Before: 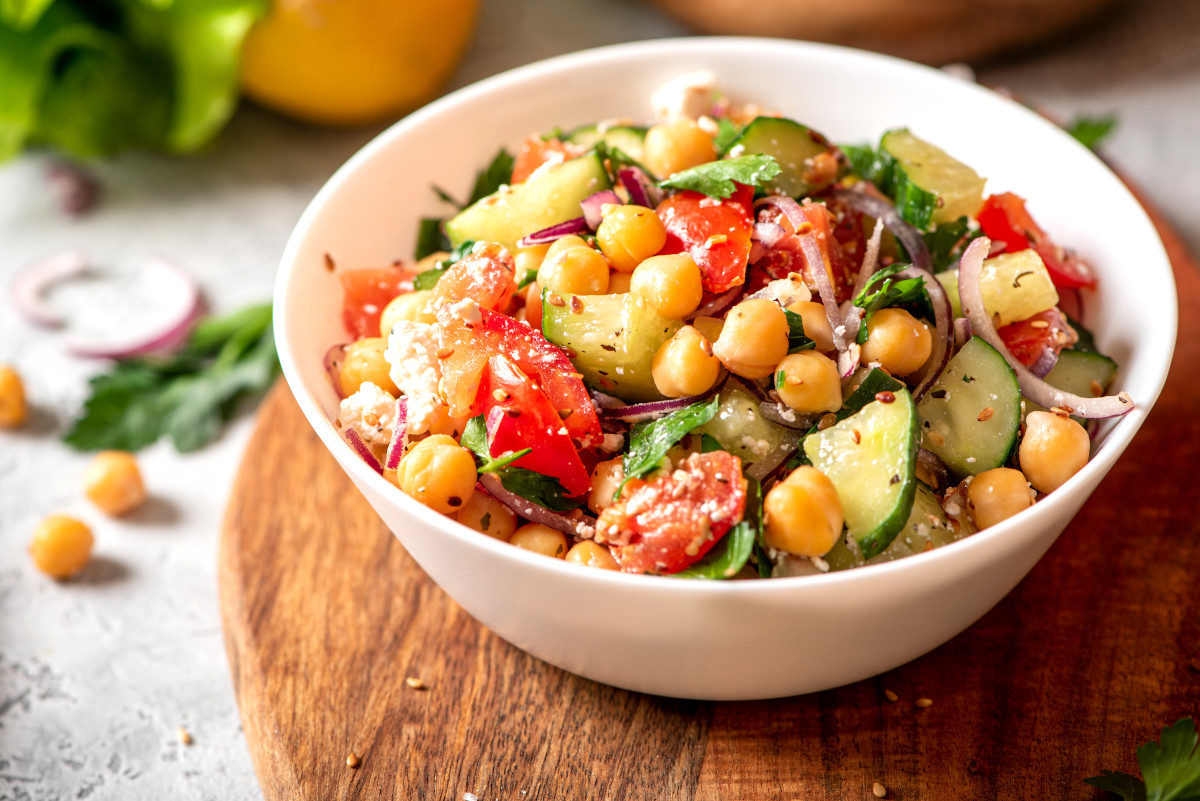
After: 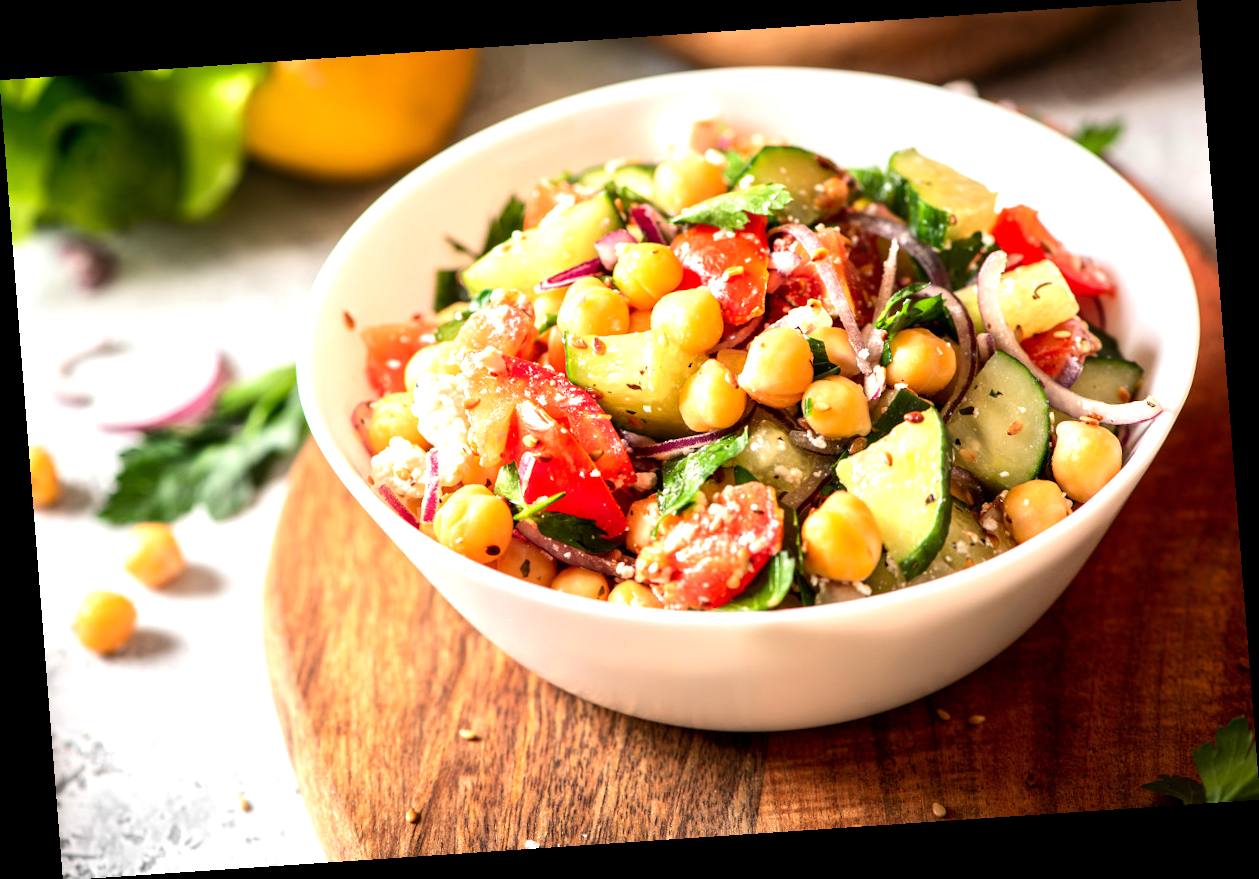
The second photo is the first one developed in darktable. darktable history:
tone equalizer: -8 EV 0.001 EV, -7 EV -0.002 EV, -6 EV 0.002 EV, -5 EV -0.03 EV, -4 EV -0.116 EV, -3 EV -0.169 EV, -2 EV 0.24 EV, -1 EV 0.702 EV, +0 EV 0.493 EV
rotate and perspective: rotation -4.2°, shear 0.006, automatic cropping off
